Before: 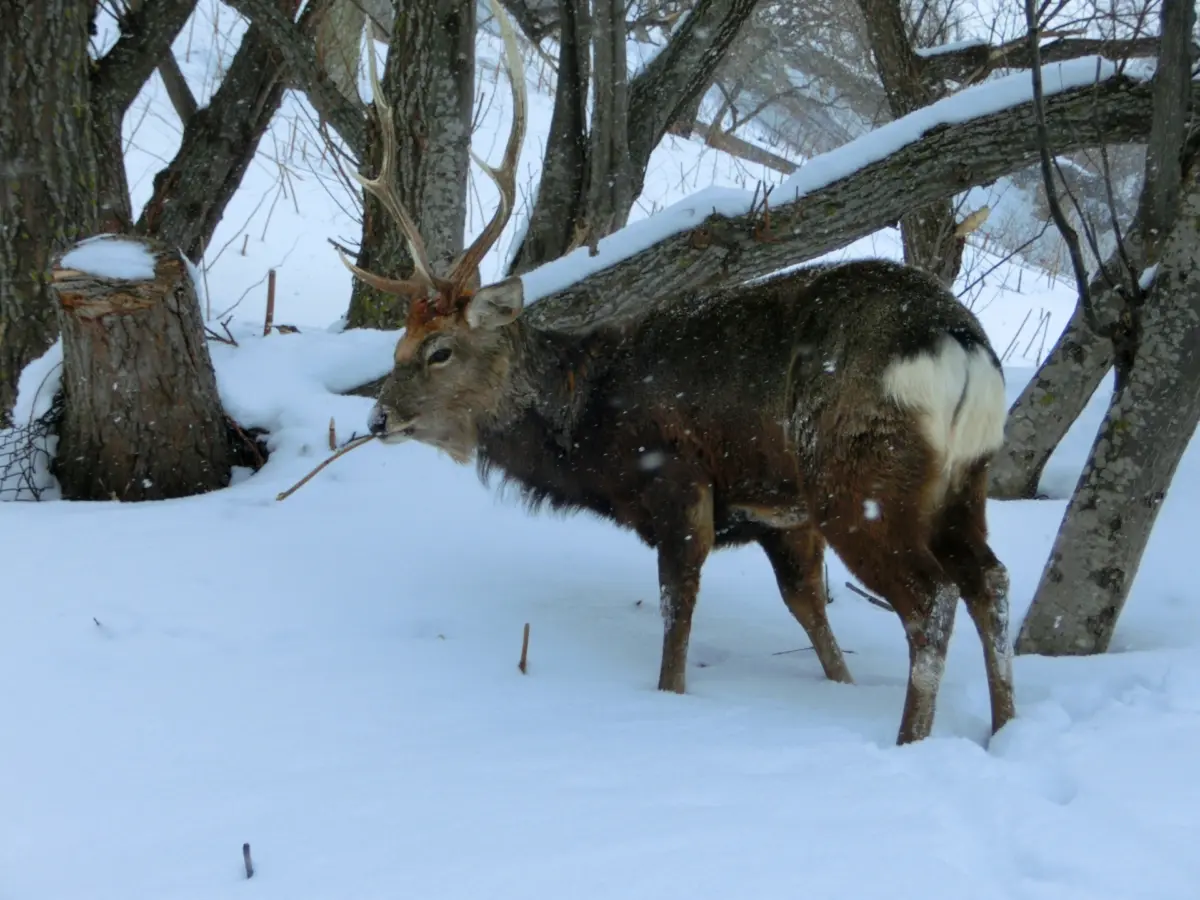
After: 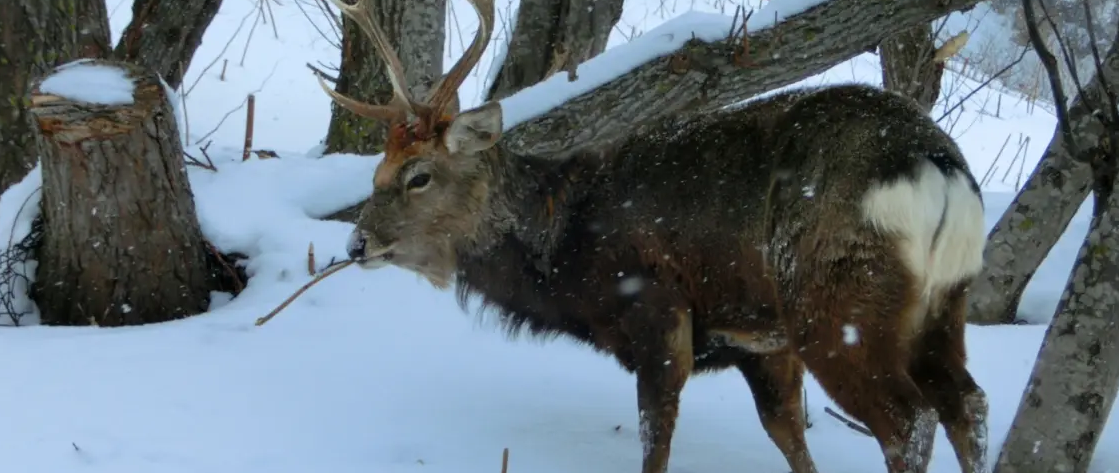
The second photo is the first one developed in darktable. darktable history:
crop: left 1.811%, top 19.53%, right 4.929%, bottom 27.838%
